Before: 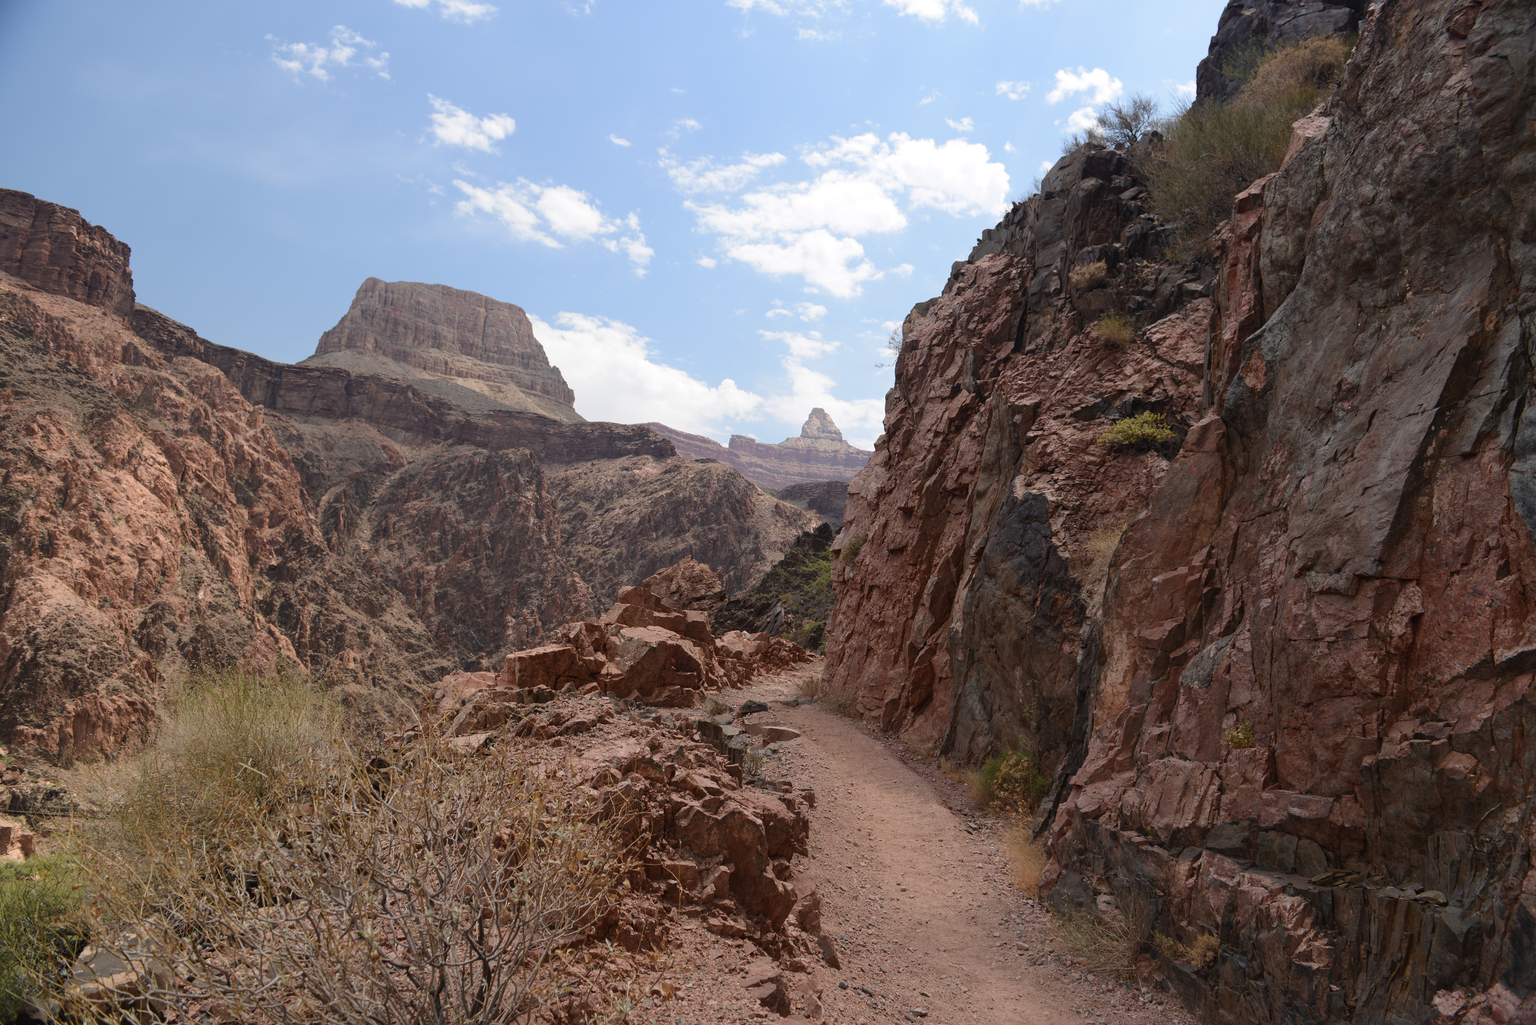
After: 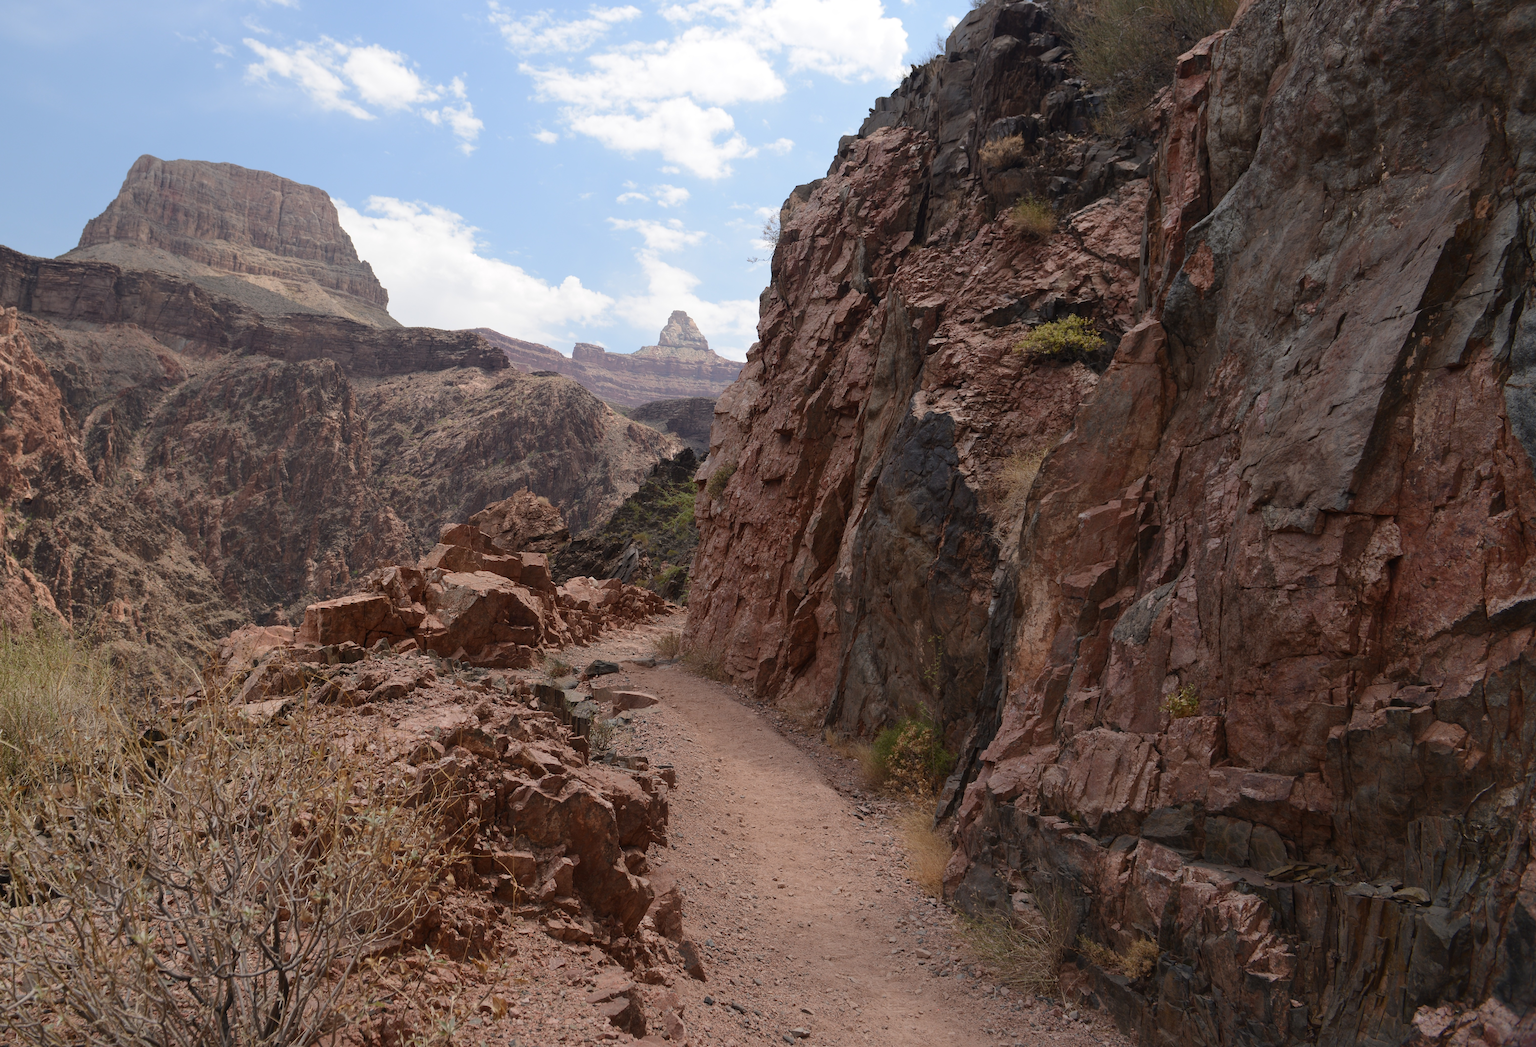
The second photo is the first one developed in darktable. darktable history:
crop: left 16.27%, top 14.462%
